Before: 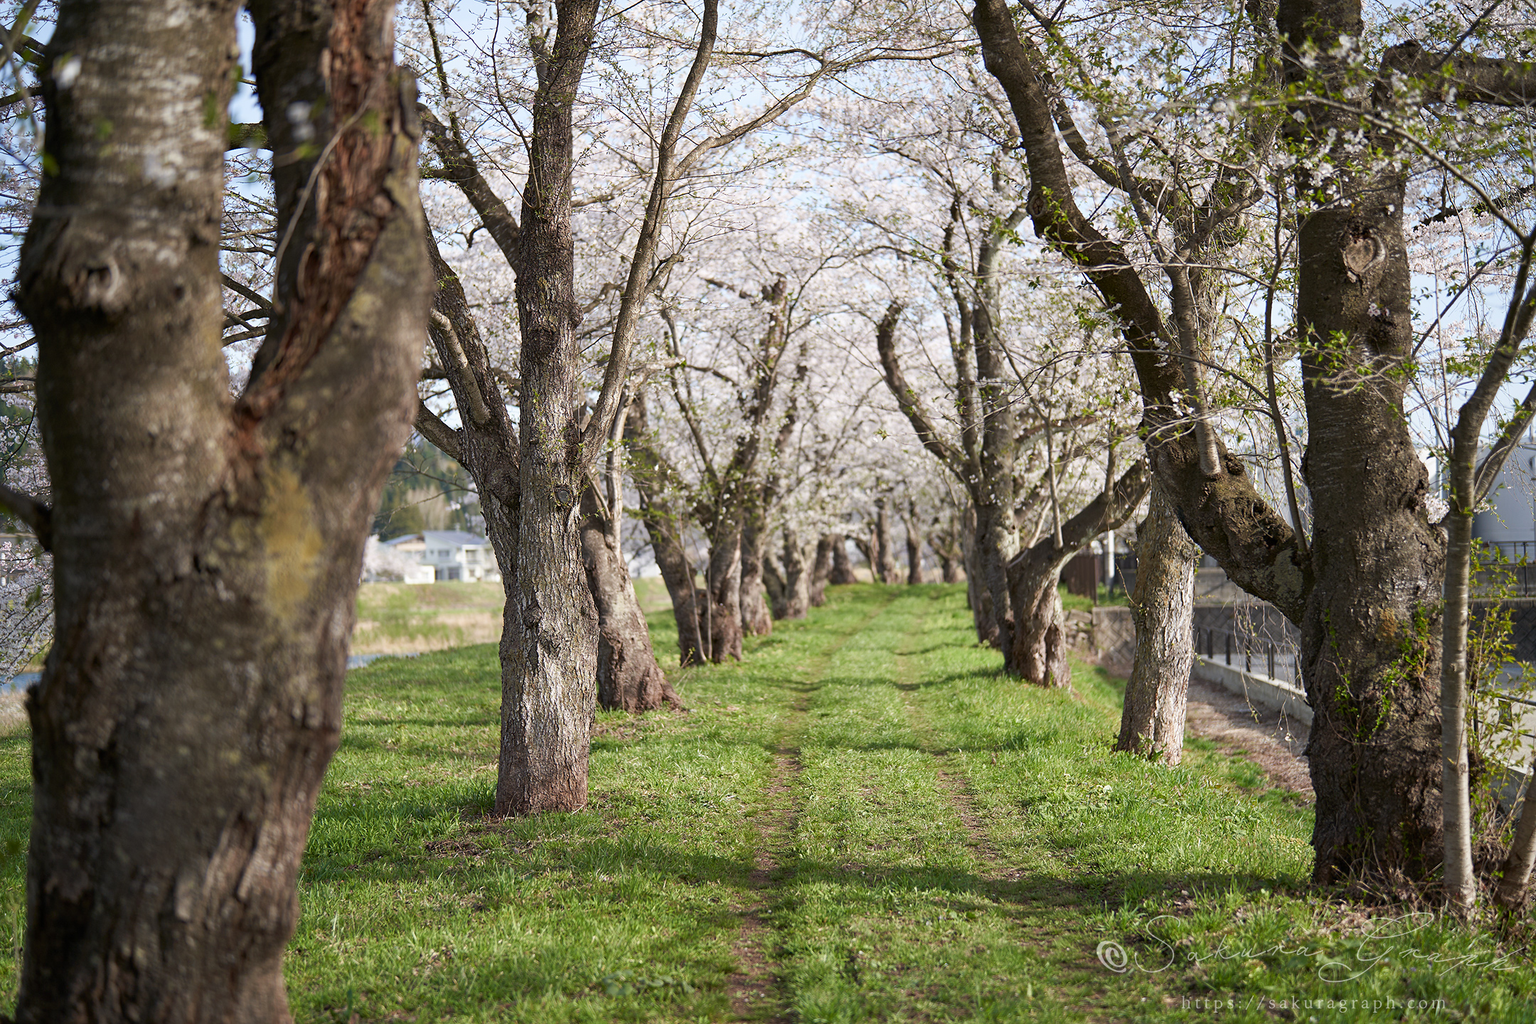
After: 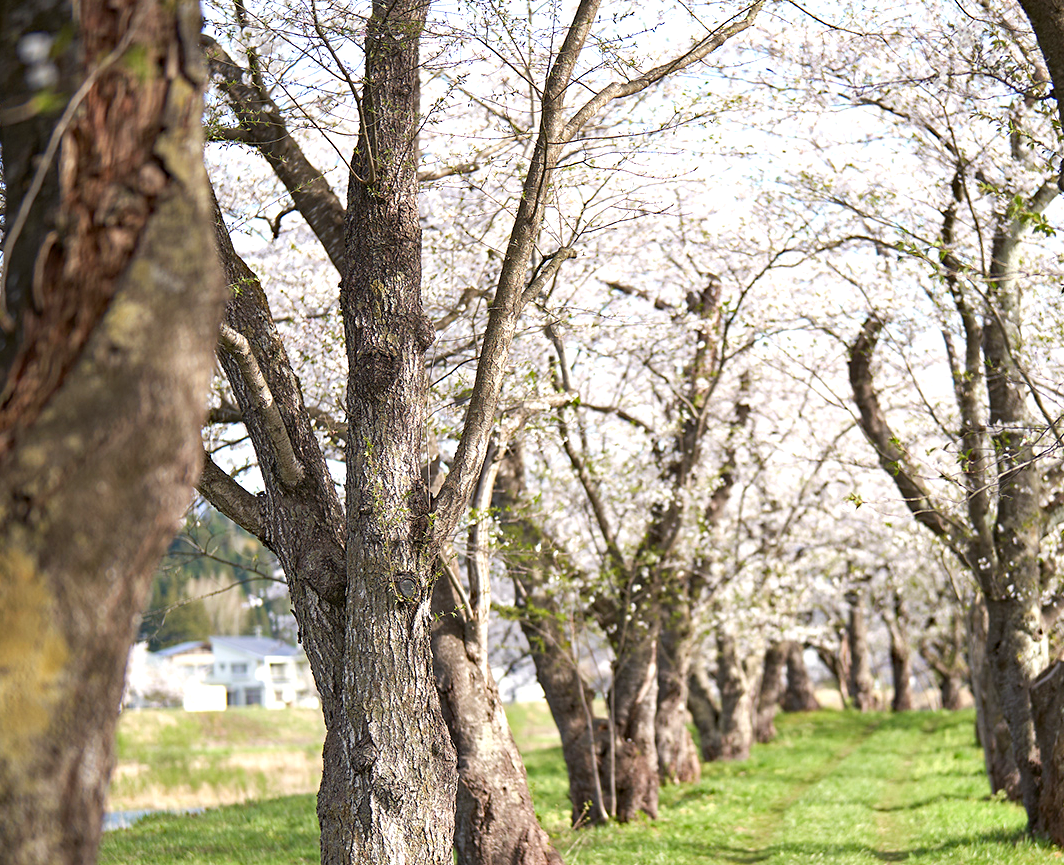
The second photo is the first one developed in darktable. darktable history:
haze removal: compatibility mode true, adaptive false
crop: left 17.835%, top 7.675%, right 32.881%, bottom 32.213%
exposure: exposure 0.6 EV, compensate highlight preservation false
